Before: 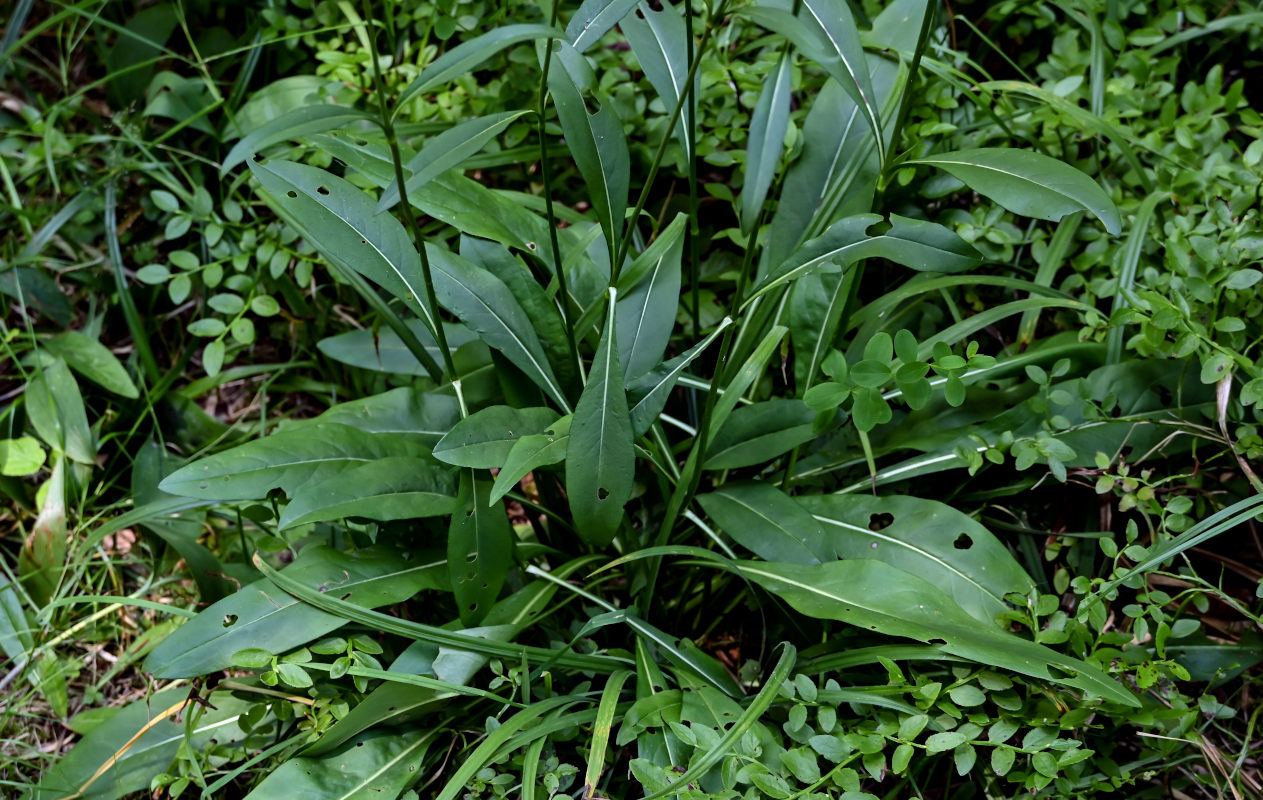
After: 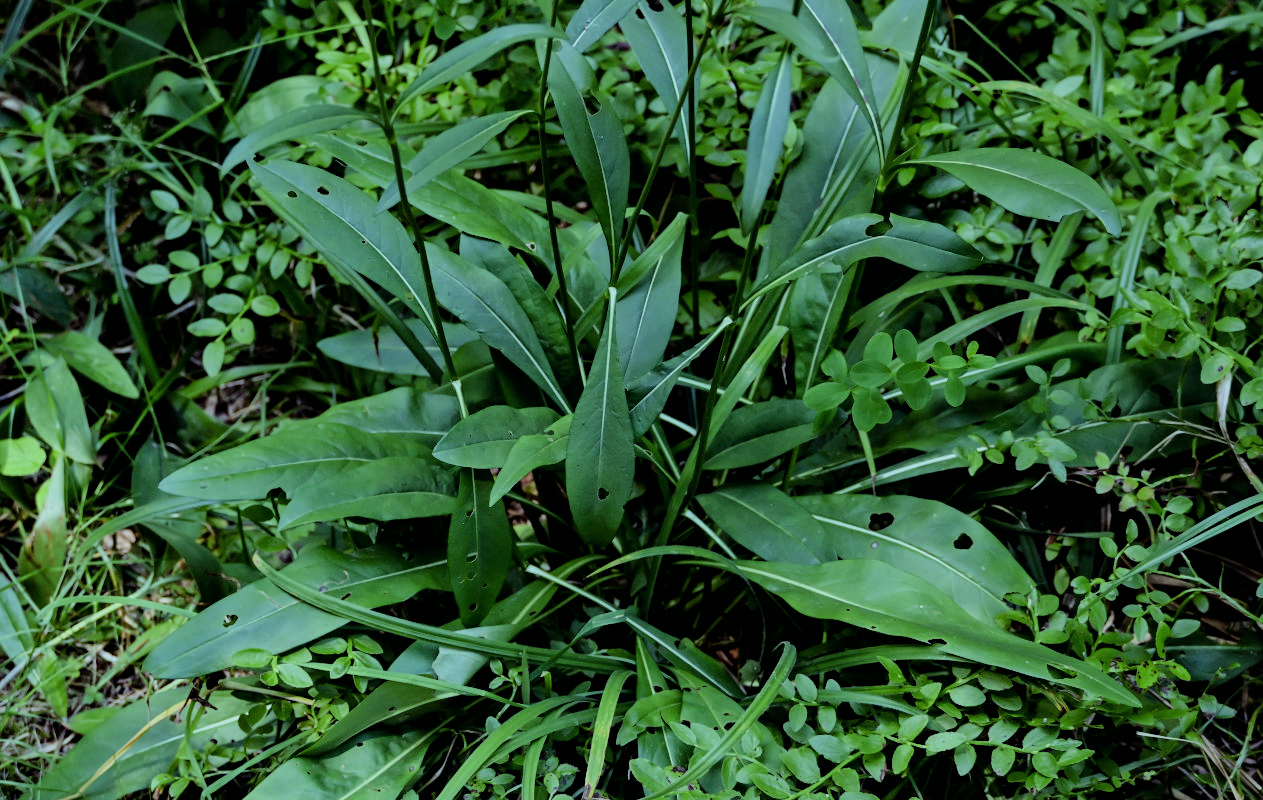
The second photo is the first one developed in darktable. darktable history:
filmic rgb: black relative exposure -7.65 EV, white relative exposure 4.56 EV, hardness 3.61
color balance: mode lift, gamma, gain (sRGB), lift [0.997, 0.979, 1.021, 1.011], gamma [1, 1.084, 0.916, 0.998], gain [1, 0.87, 1.13, 1.101], contrast 4.55%, contrast fulcrum 38.24%, output saturation 104.09%
